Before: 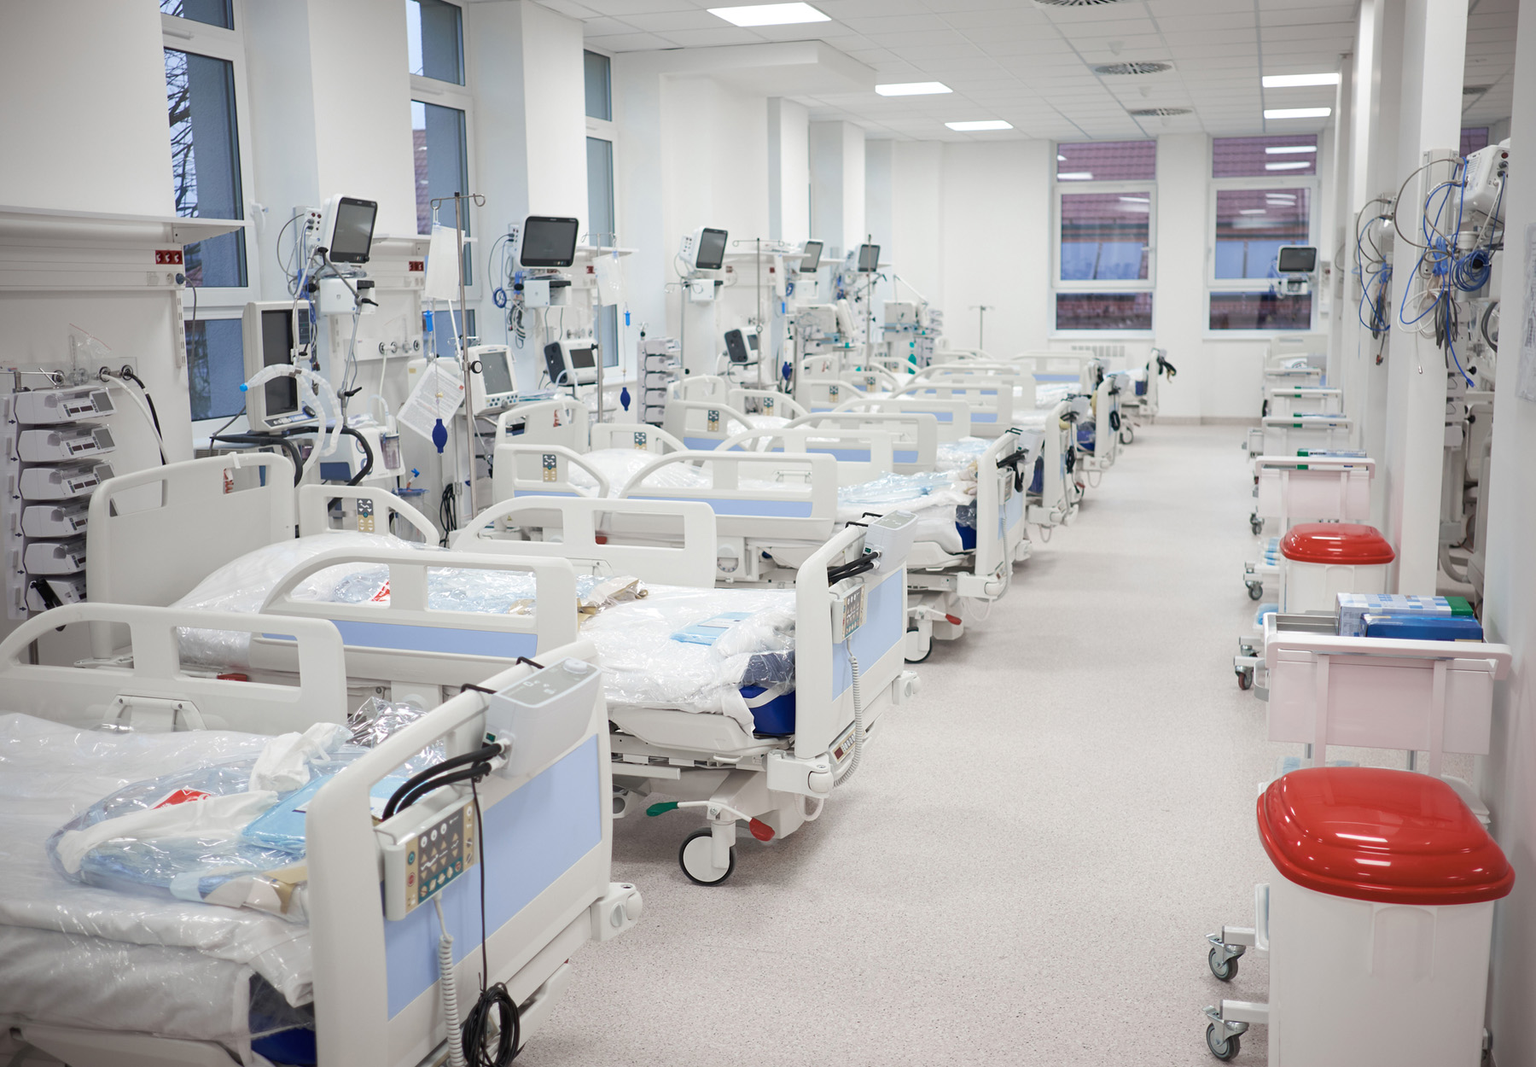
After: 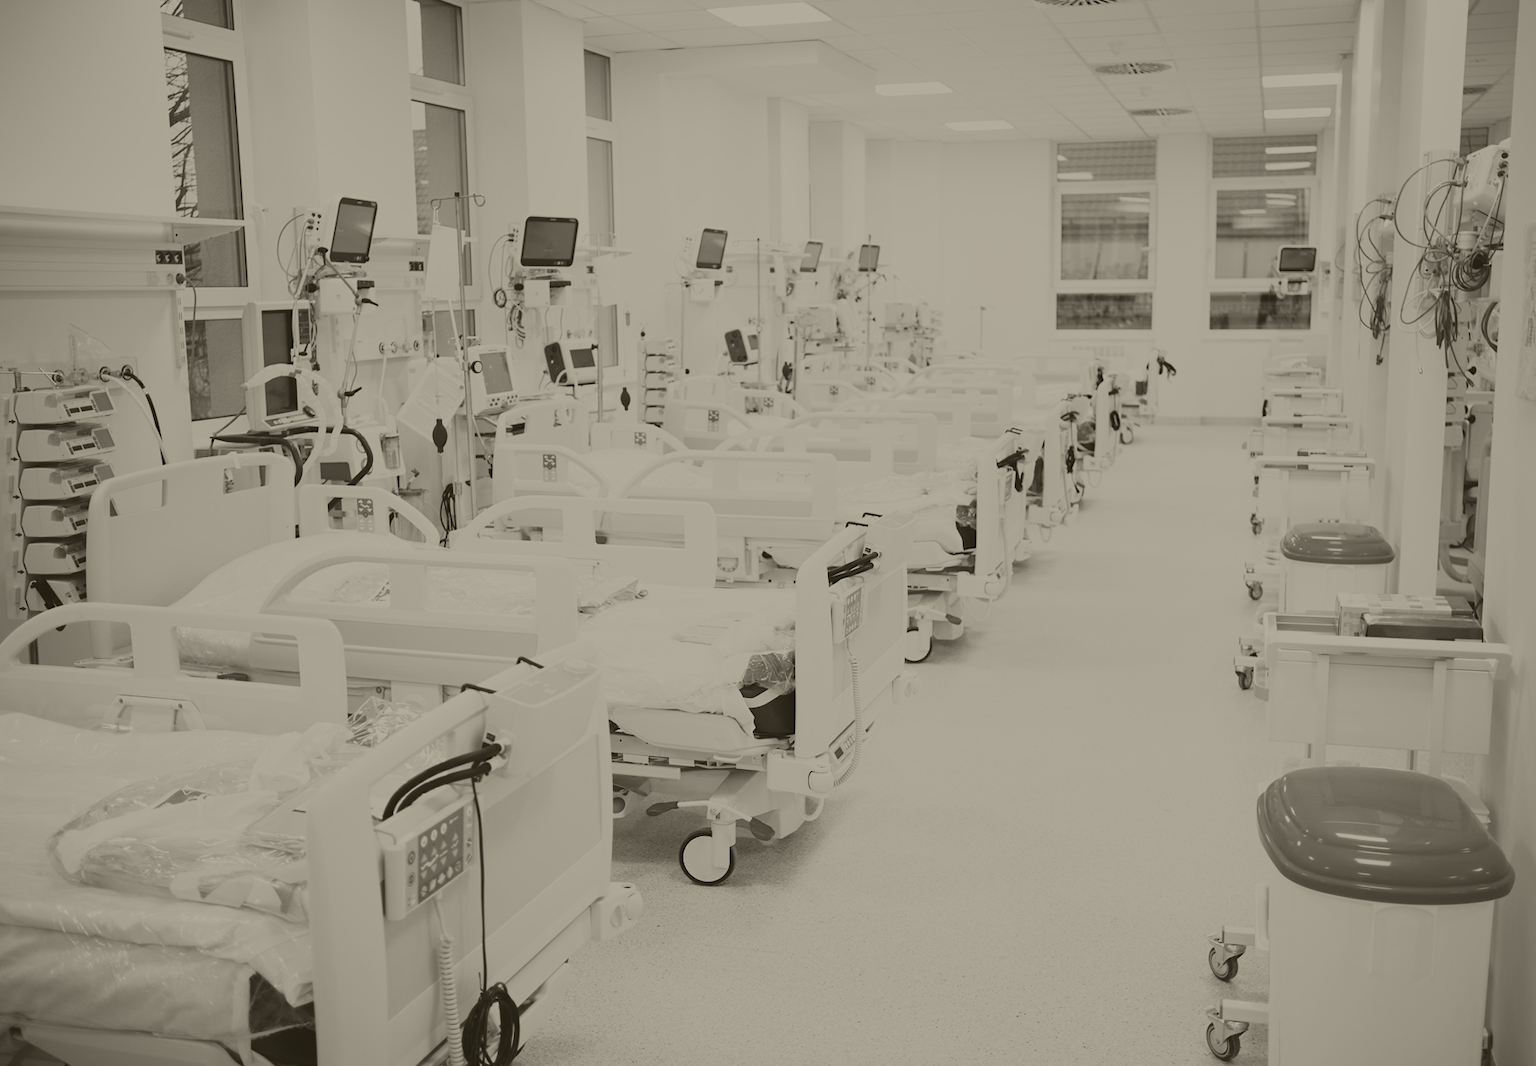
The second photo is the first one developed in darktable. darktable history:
colorize: hue 41.44°, saturation 22%, source mix 60%, lightness 10.61%
base curve: curves: ch0 [(0, 0) (0.04, 0.03) (0.133, 0.232) (0.448, 0.748) (0.843, 0.968) (1, 1)], preserve colors none
